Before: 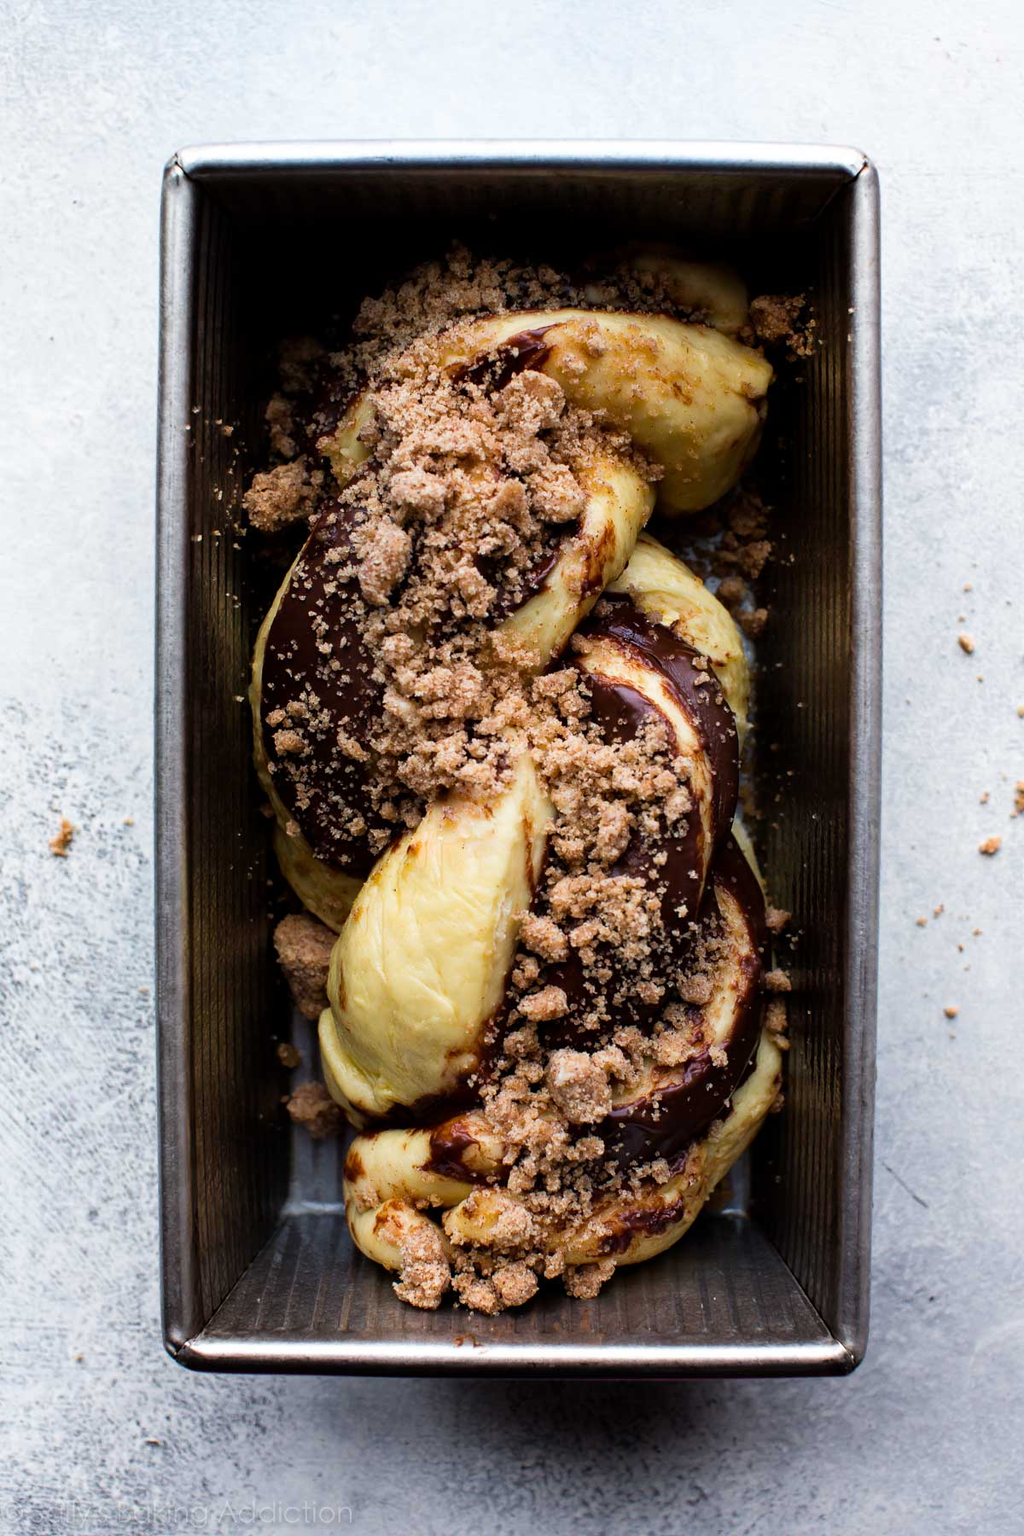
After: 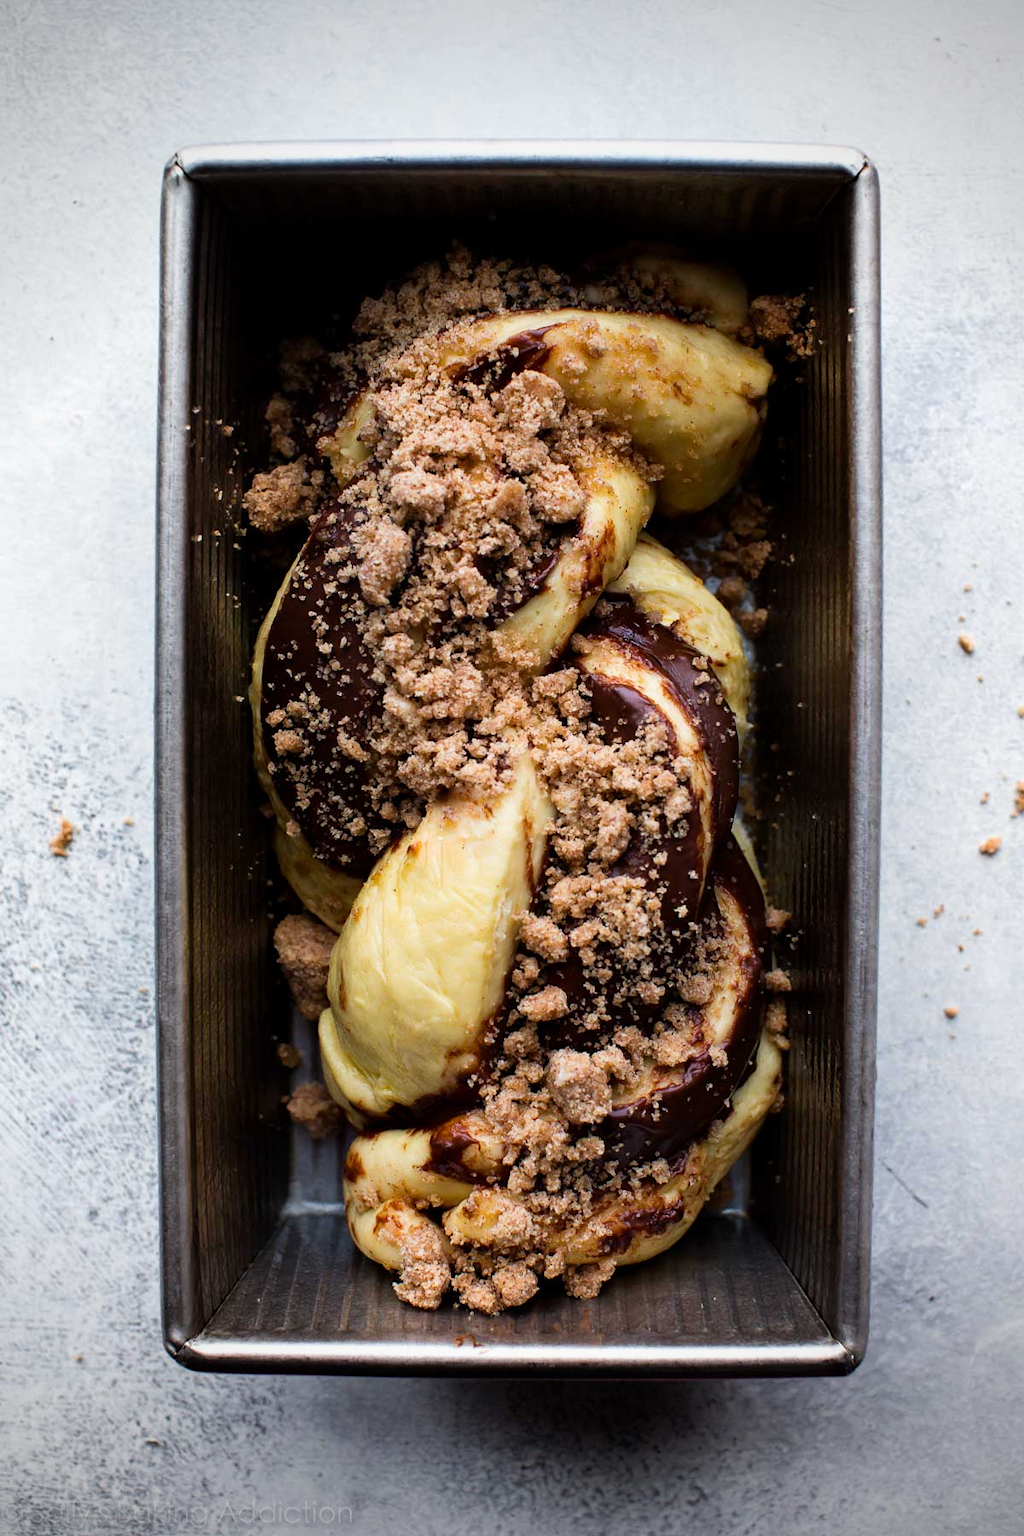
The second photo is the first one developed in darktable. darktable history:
vignetting: width/height ratio 1.095
contrast brightness saturation: contrast 0.053
